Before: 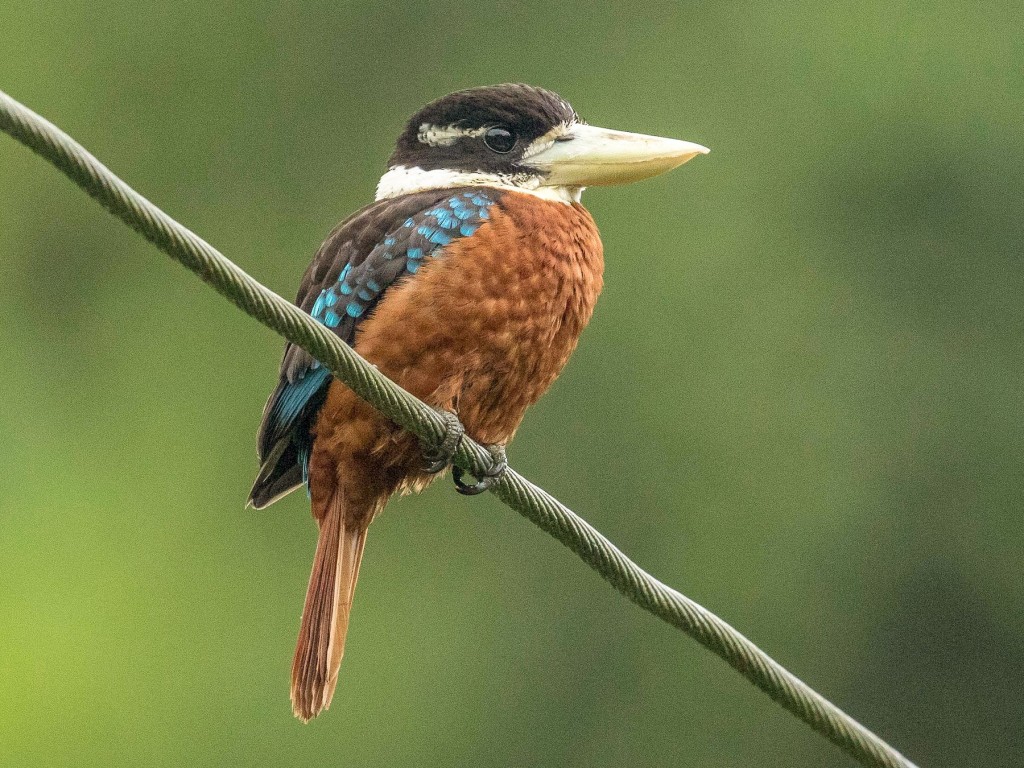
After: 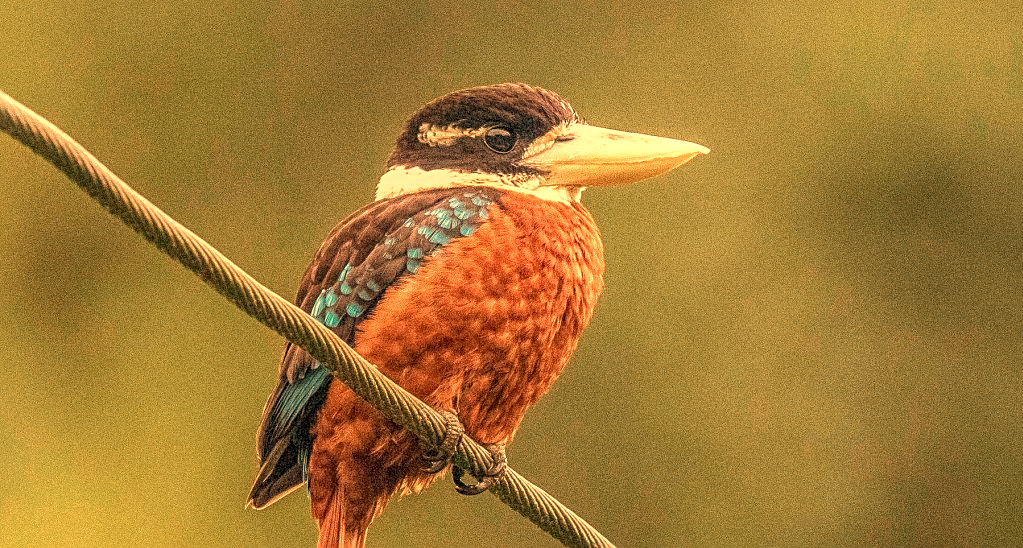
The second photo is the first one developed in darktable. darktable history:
local contrast: highlights 74%, shadows 55%, detail 176%, midtone range 0.207
white balance: red 1.467, blue 0.684
crop: bottom 28.576%
sharpen: on, module defaults
